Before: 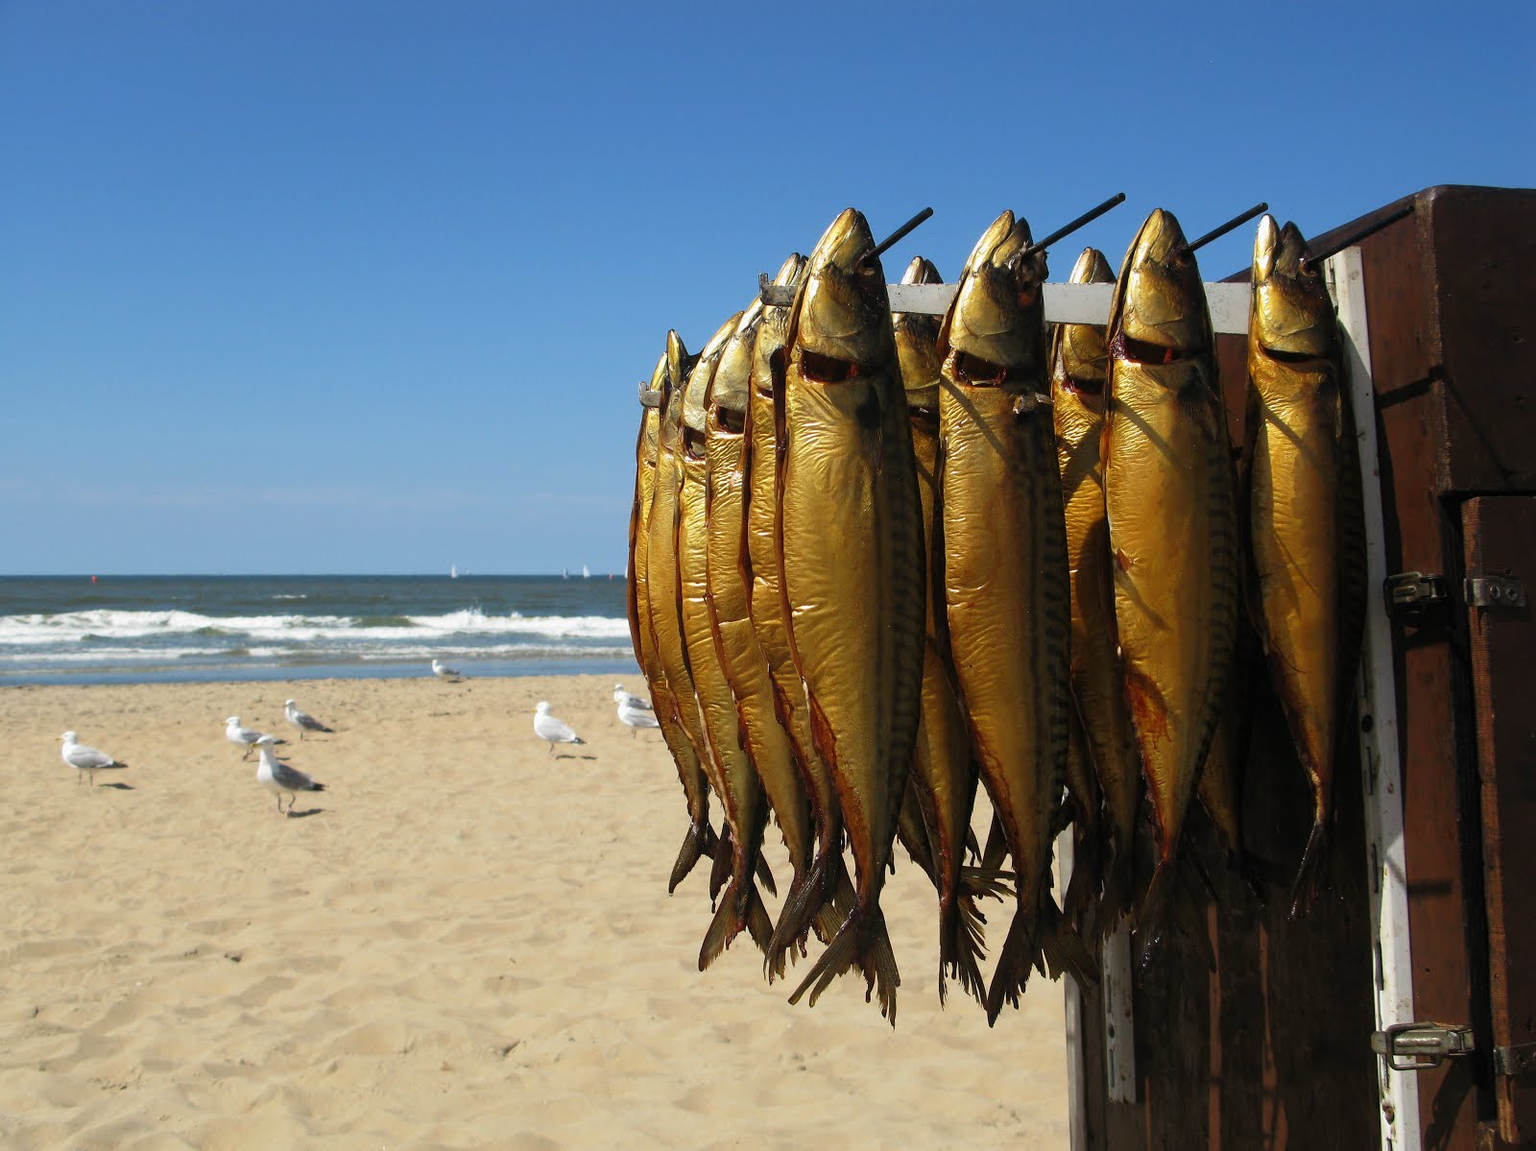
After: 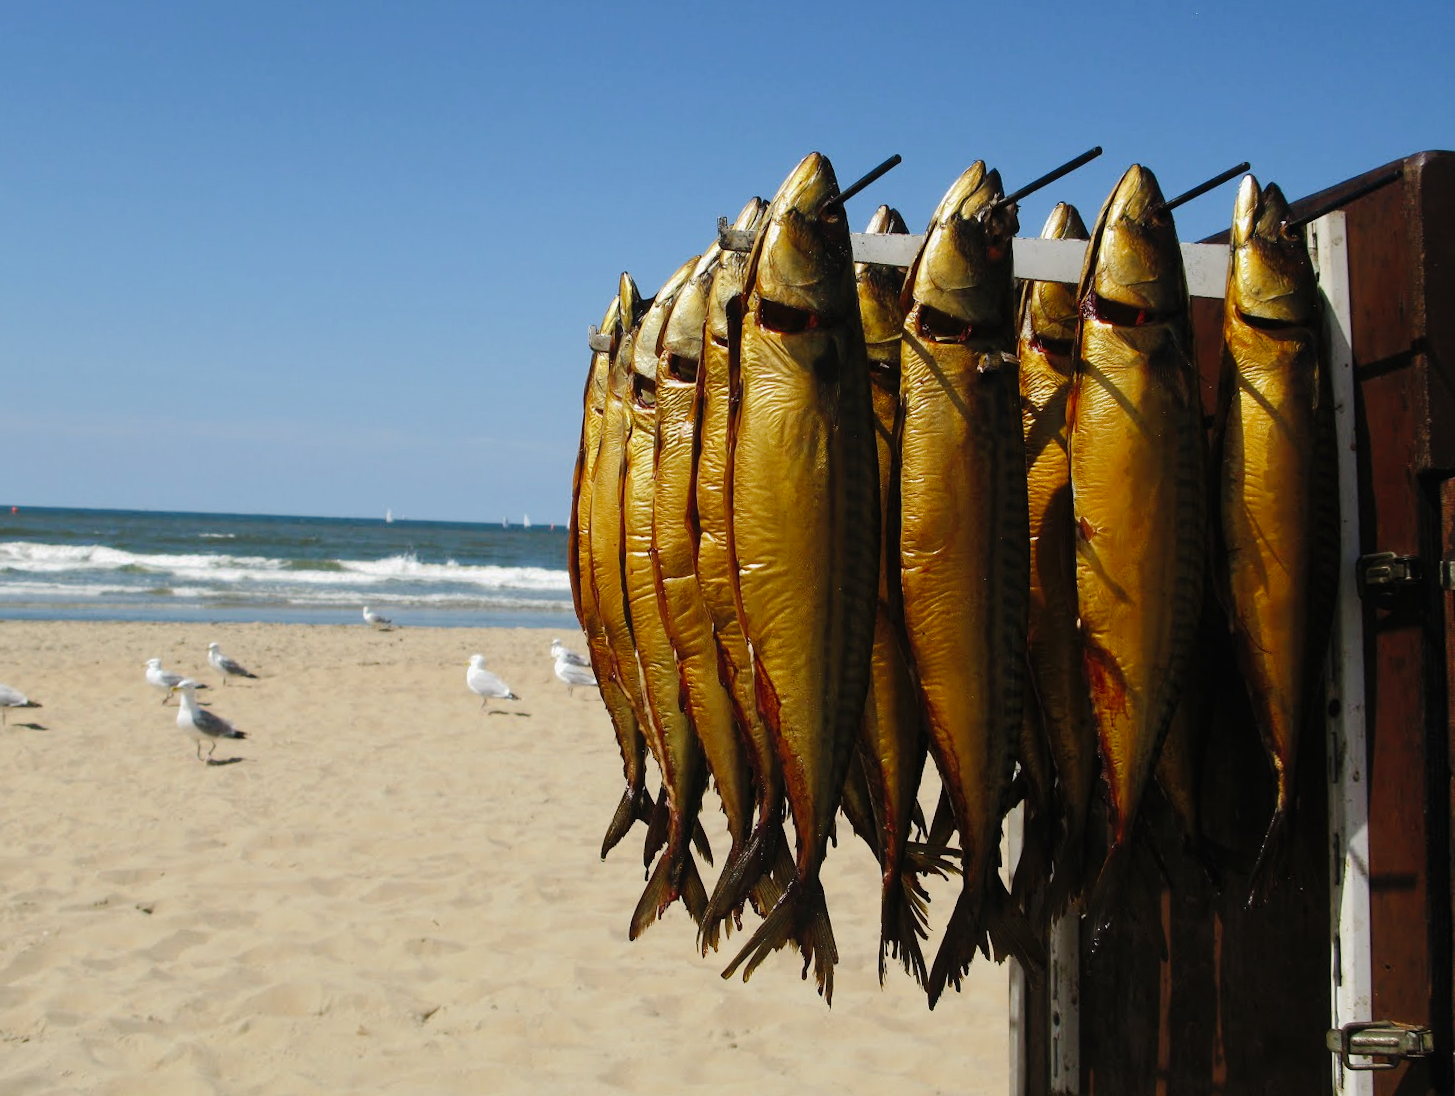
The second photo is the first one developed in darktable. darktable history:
crop and rotate: angle -2.06°, left 3.145%, top 3.646%, right 1.587%, bottom 0.541%
tone curve: curves: ch0 [(0, 0) (0.003, 0.012) (0.011, 0.014) (0.025, 0.02) (0.044, 0.034) (0.069, 0.047) (0.1, 0.063) (0.136, 0.086) (0.177, 0.131) (0.224, 0.183) (0.277, 0.243) (0.335, 0.317) (0.399, 0.403) (0.468, 0.488) (0.543, 0.573) (0.623, 0.649) (0.709, 0.718) (0.801, 0.795) (0.898, 0.872) (1, 1)], preserve colors none
